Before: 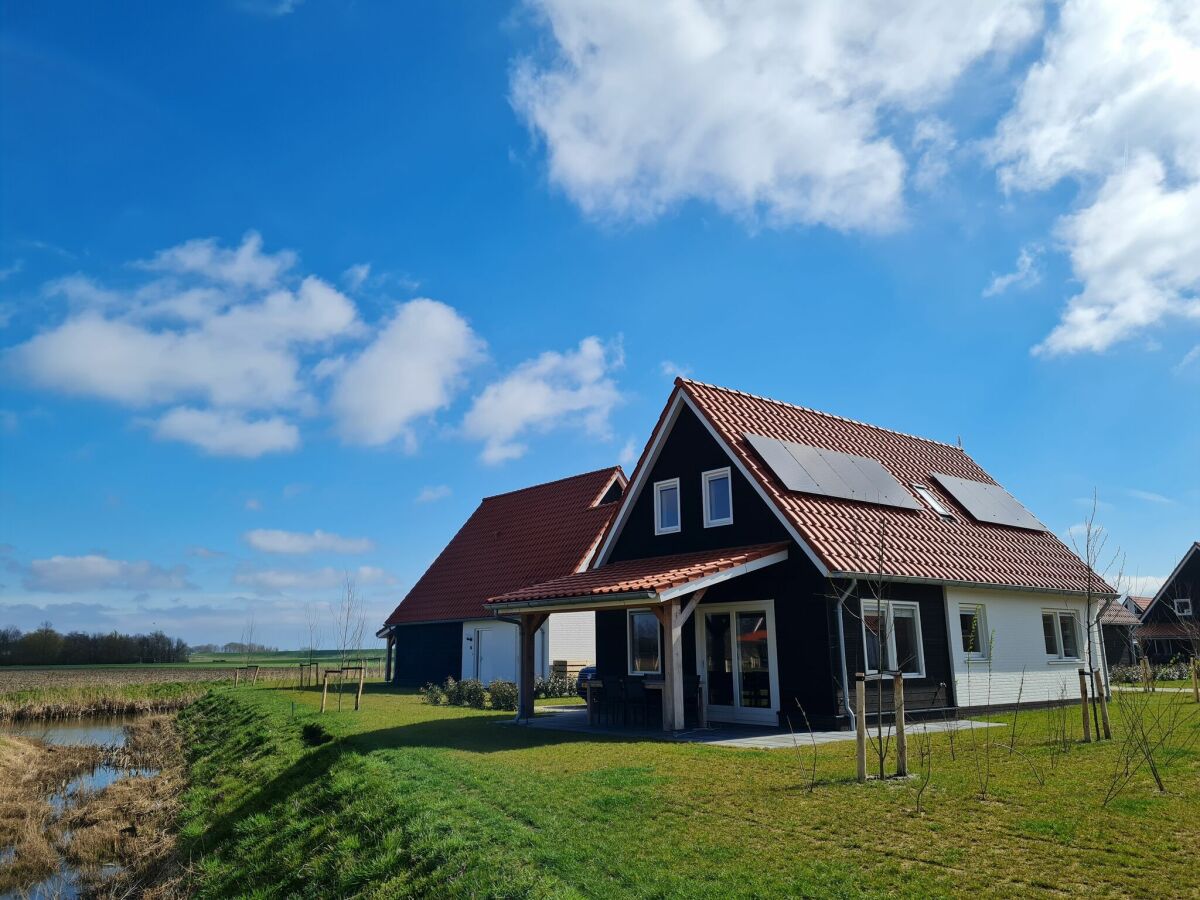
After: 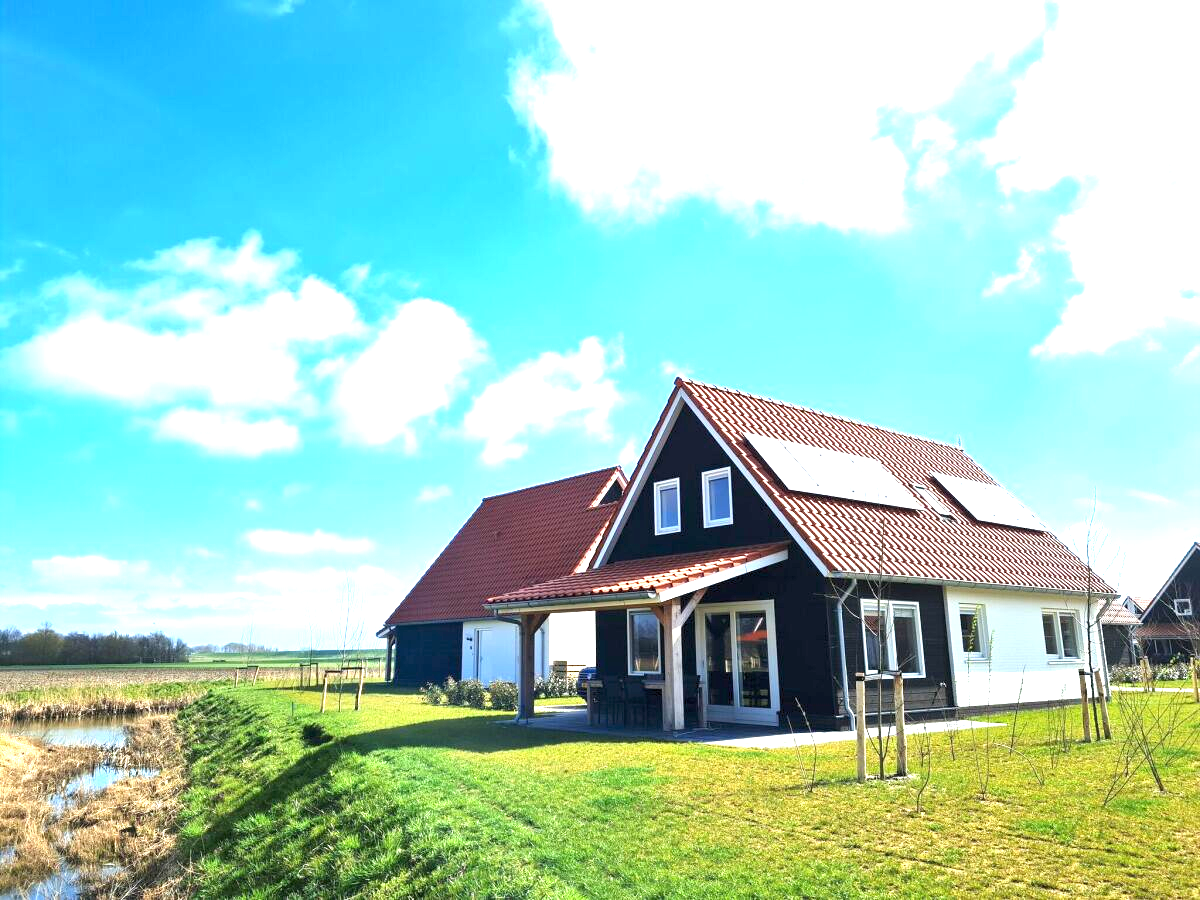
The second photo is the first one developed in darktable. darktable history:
exposure: black level correction 0, exposure 1.989 EV, compensate highlight preservation false
levels: levels [0.018, 0.493, 1]
